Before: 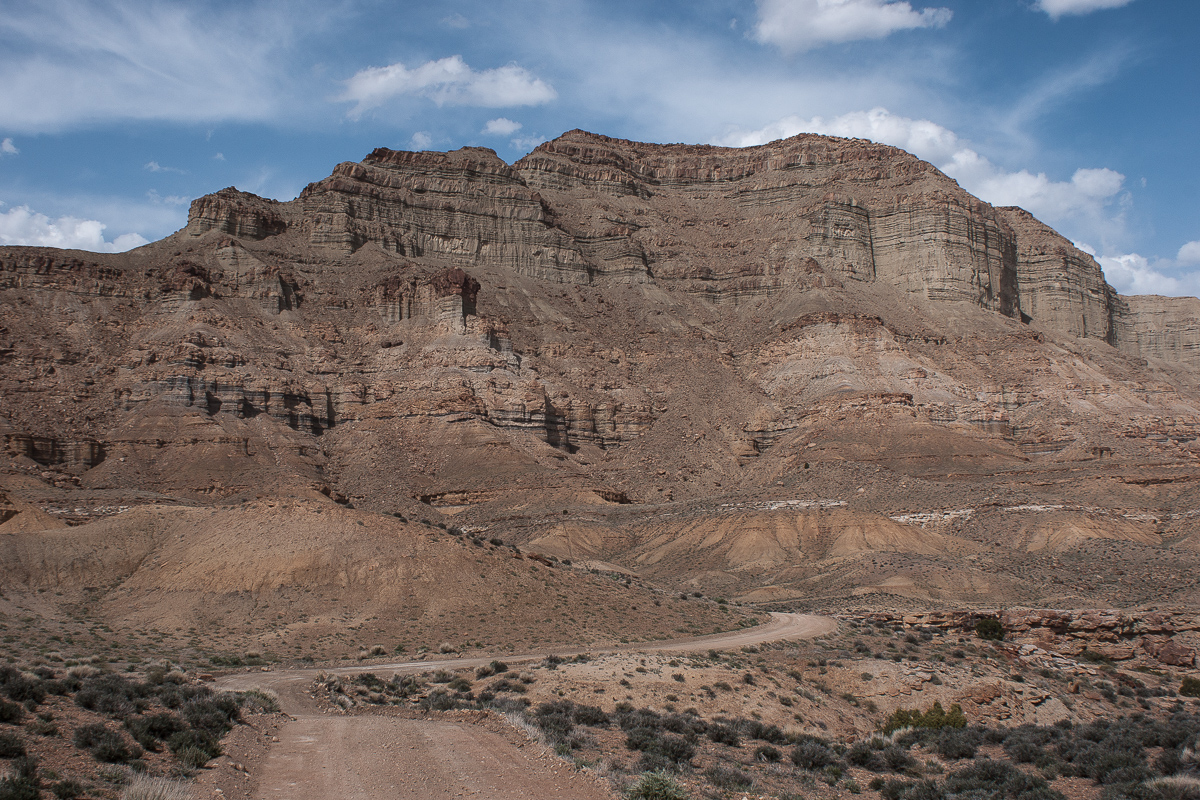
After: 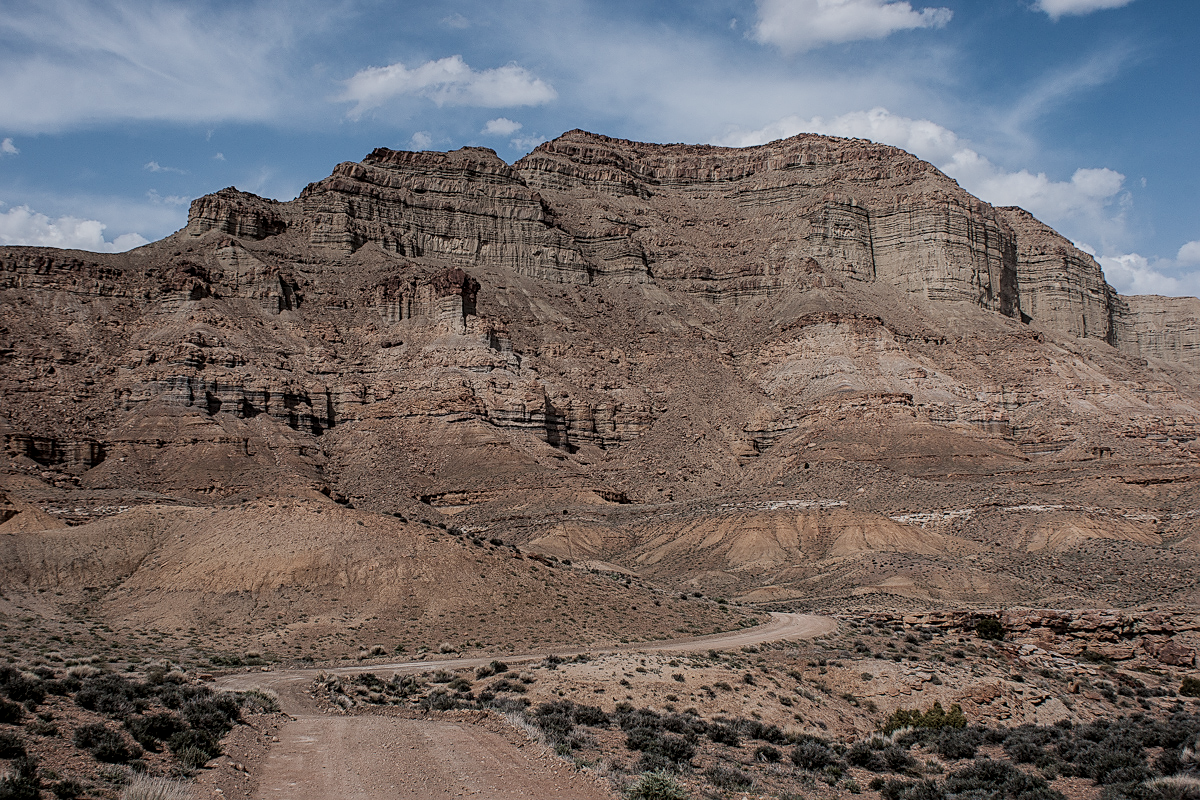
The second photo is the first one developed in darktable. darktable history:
sharpen: on, module defaults
local contrast: on, module defaults
filmic rgb: black relative exposure -7.65 EV, white relative exposure 4.56 EV, hardness 3.61
